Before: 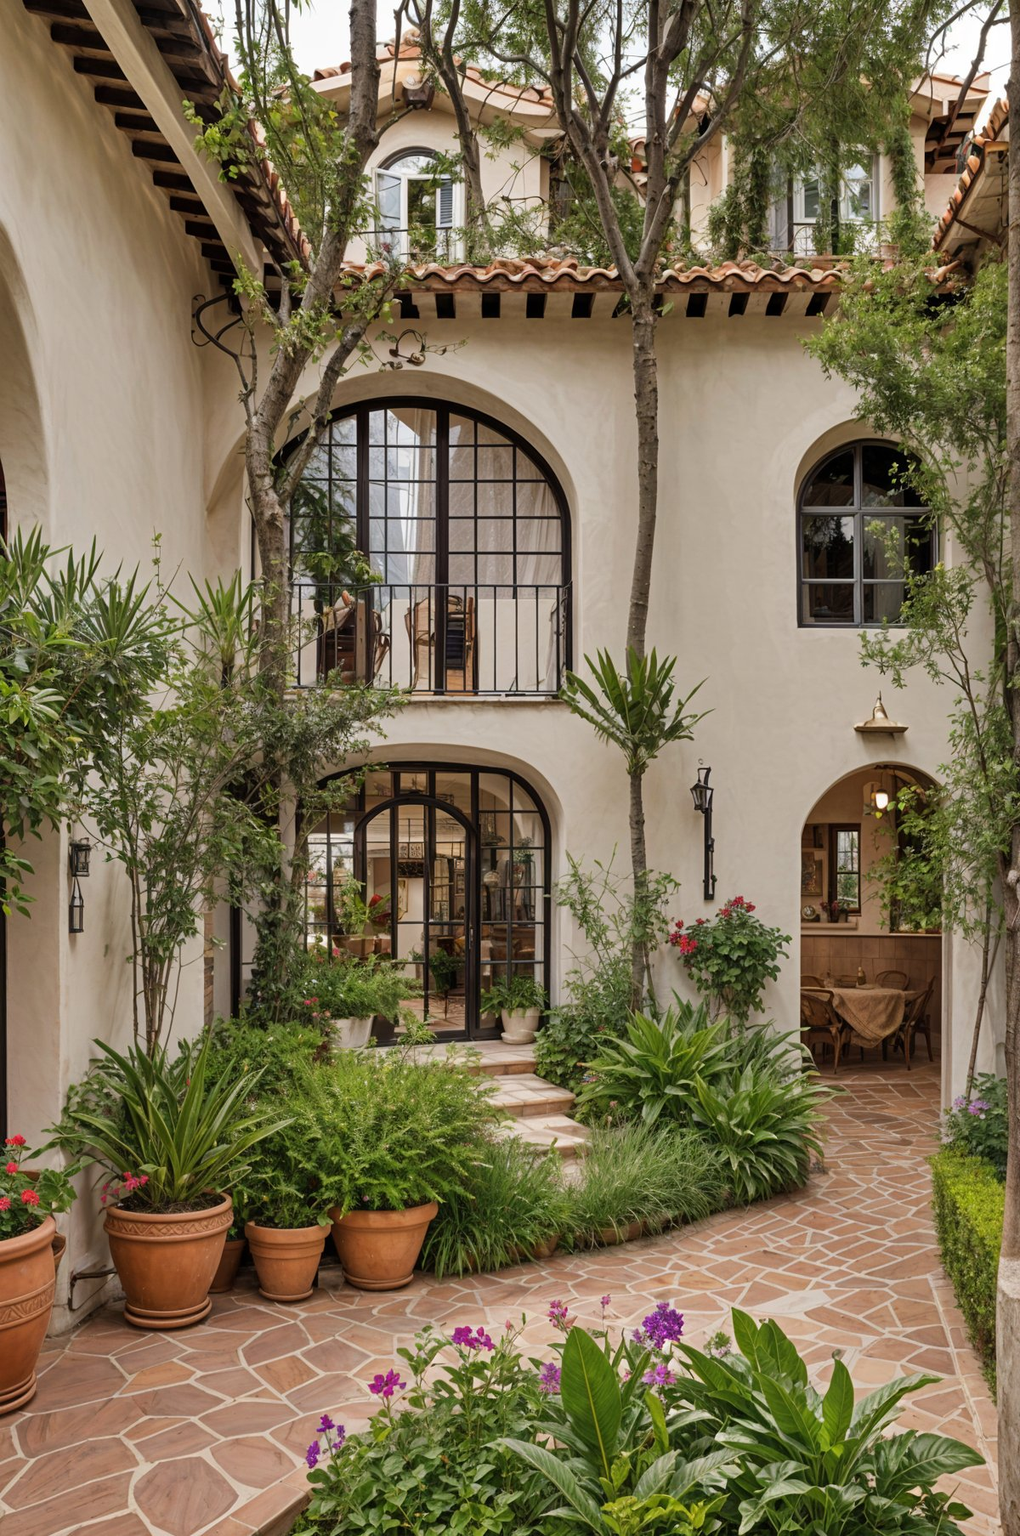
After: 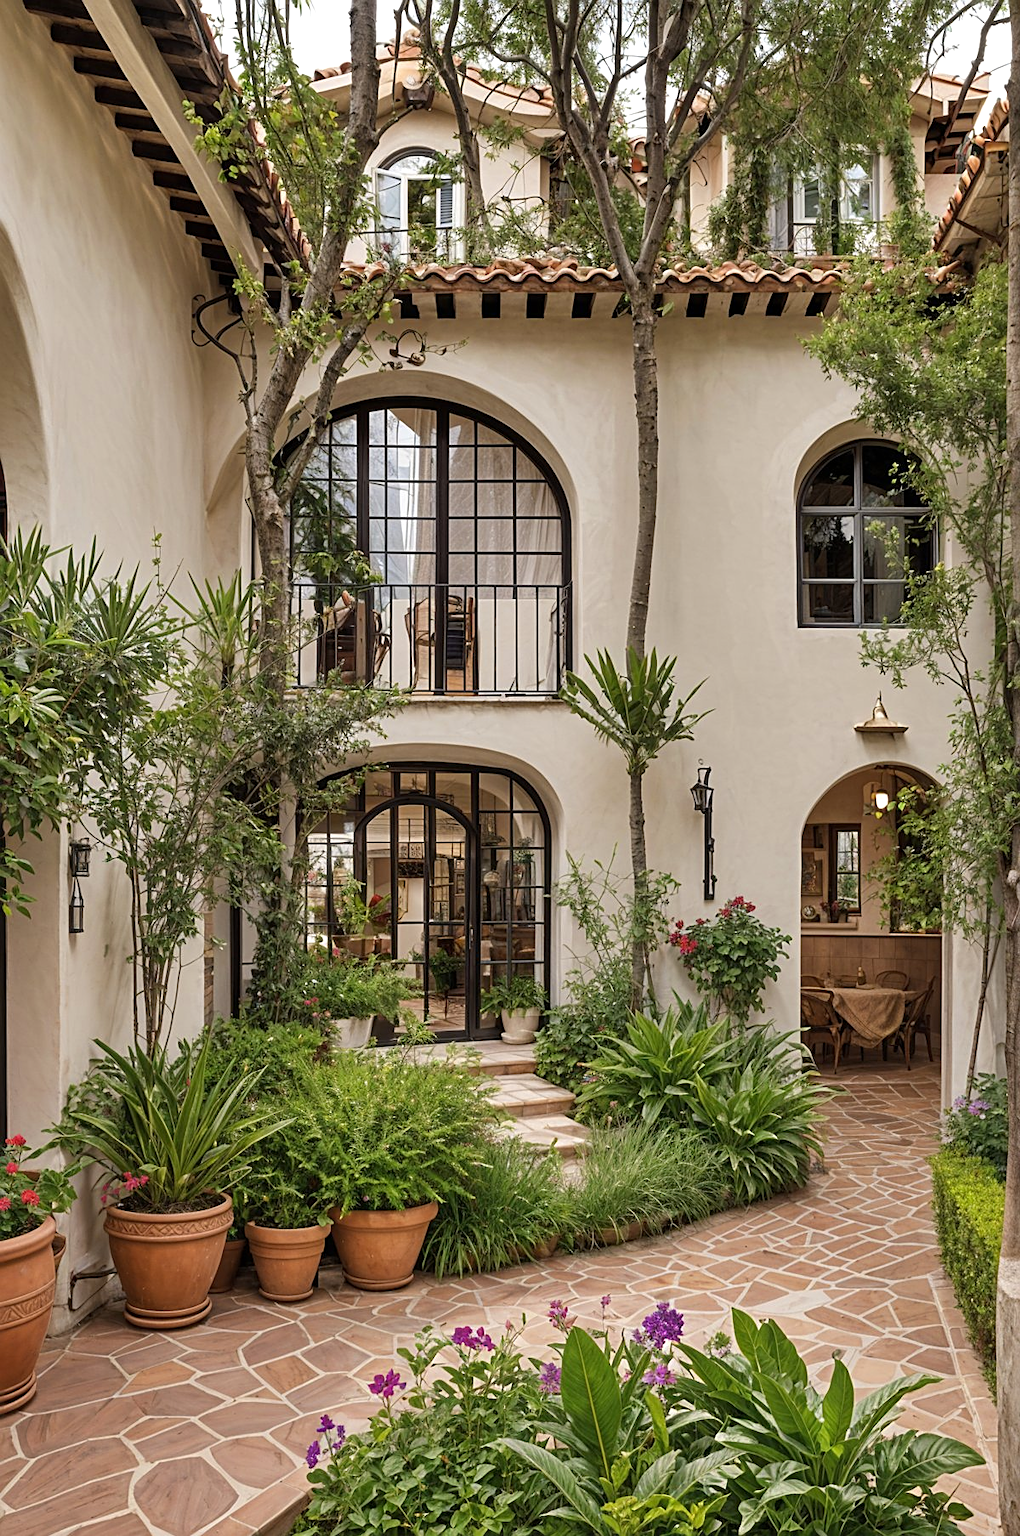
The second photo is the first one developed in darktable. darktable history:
color zones: curves: ch0 [(0.068, 0.464) (0.25, 0.5) (0.48, 0.508) (0.75, 0.536) (0.886, 0.476) (0.967, 0.456)]; ch1 [(0.066, 0.456) (0.25, 0.5) (0.616, 0.508) (0.746, 0.56) (0.934, 0.444)]
exposure: exposure 0.202 EV, compensate exposure bias true, compensate highlight preservation false
sharpen: on, module defaults
